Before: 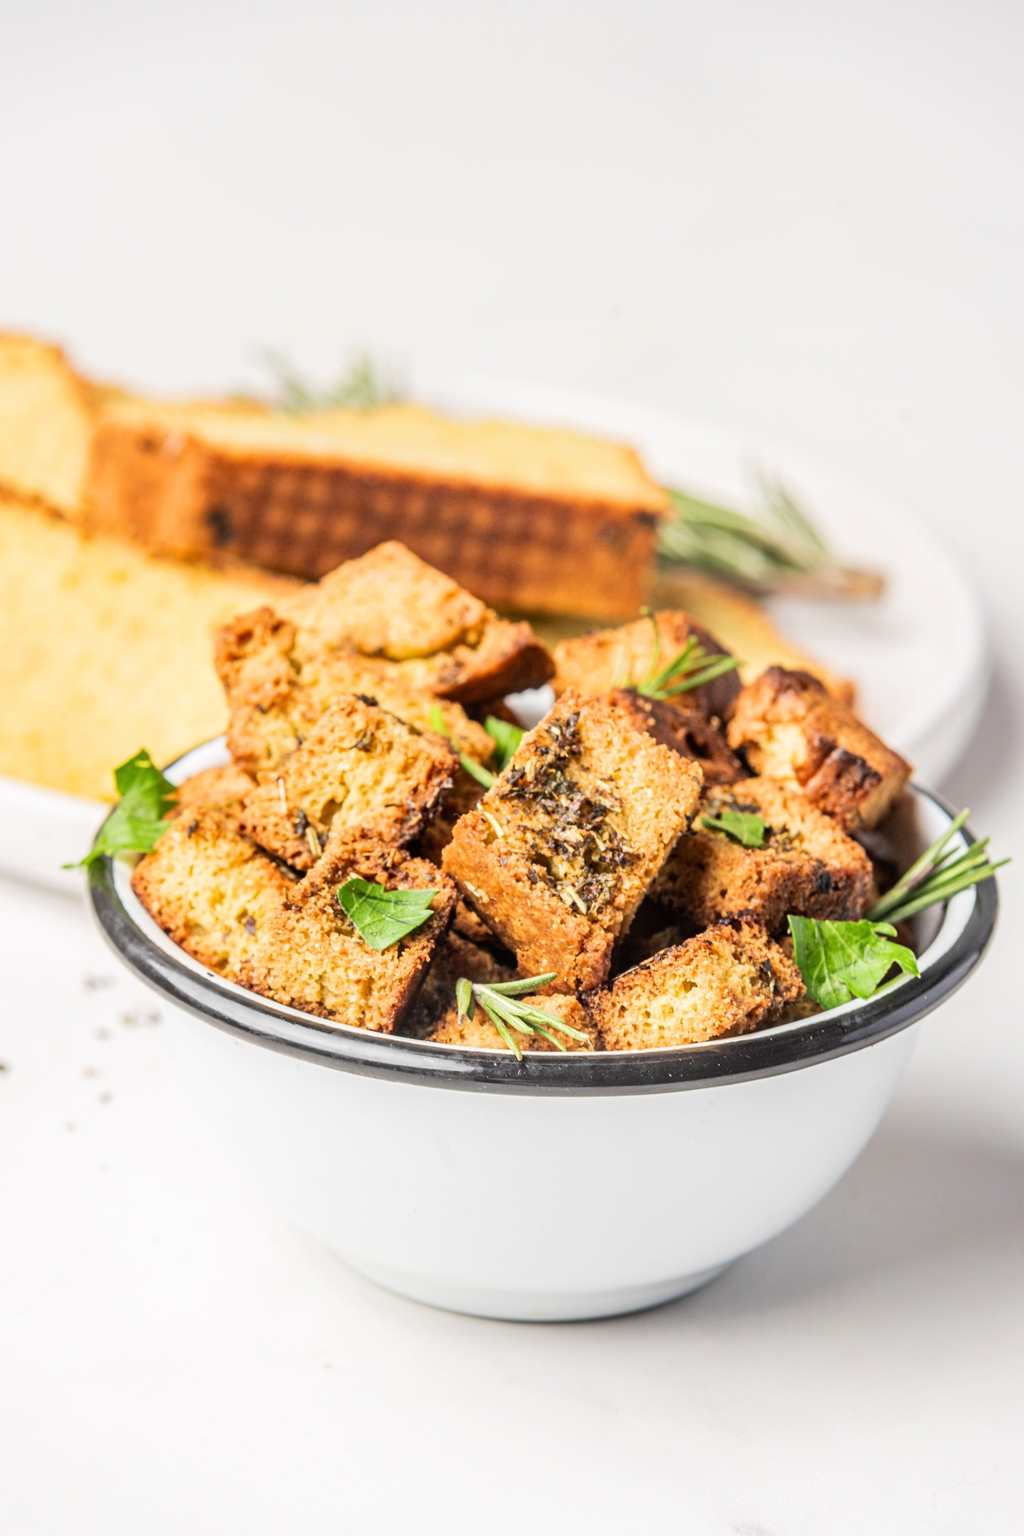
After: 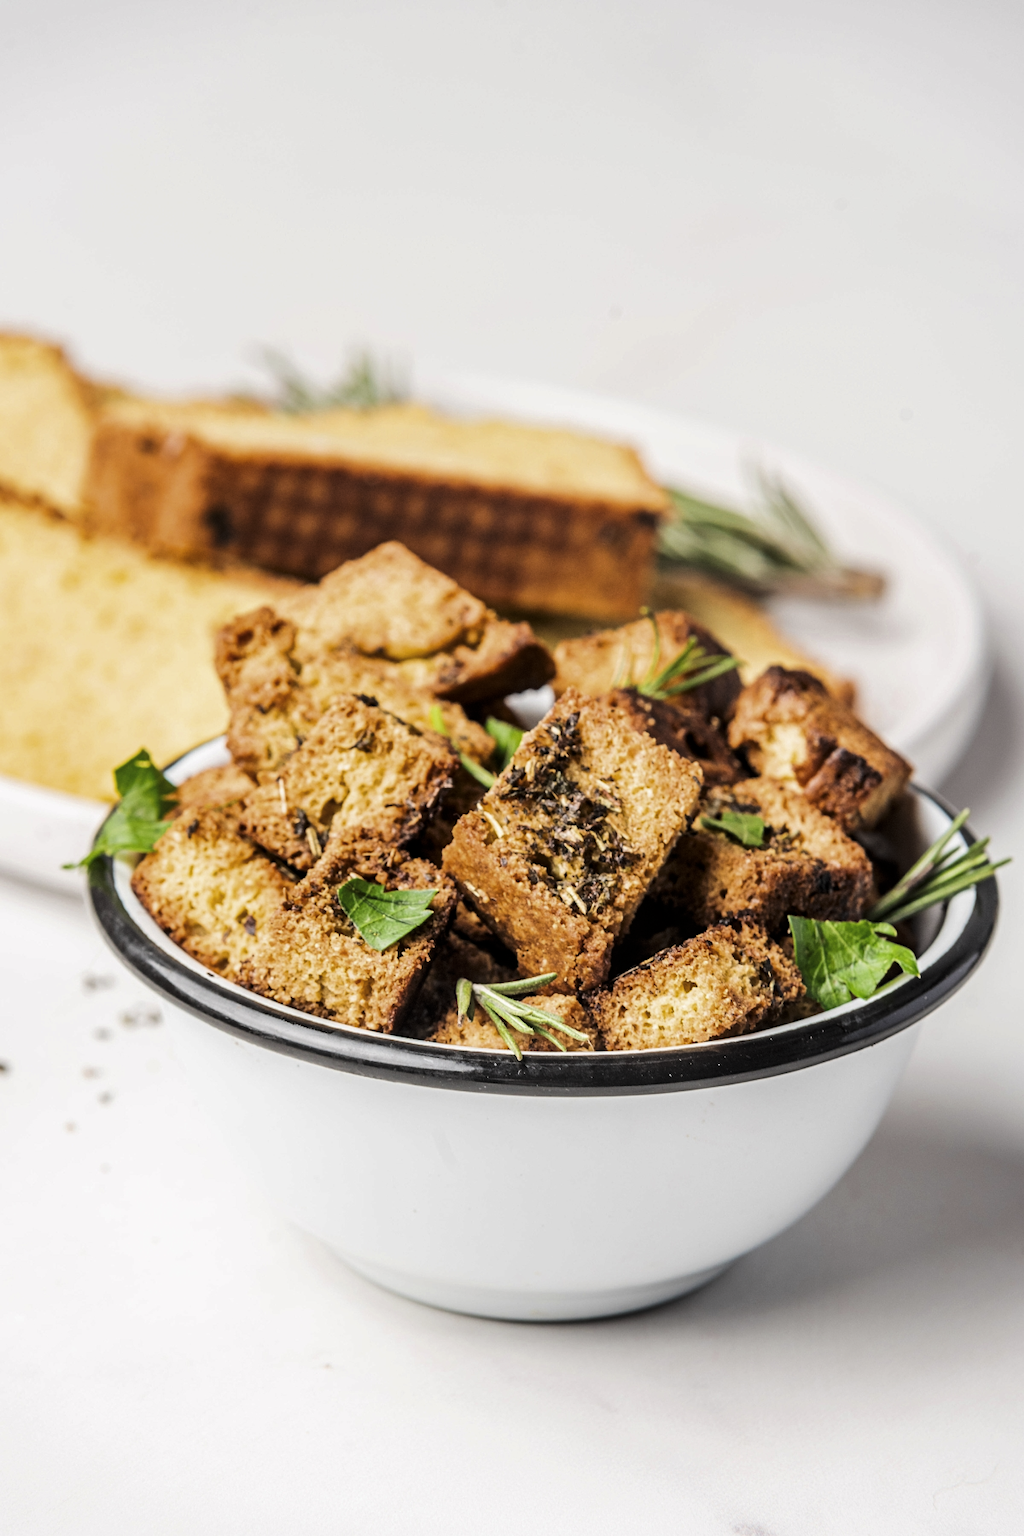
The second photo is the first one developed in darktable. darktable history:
base curve: curves: ch0 [(0, 0) (0.283, 0.295) (1, 1)], preserve colors none
levels: levels [0, 0.618, 1]
